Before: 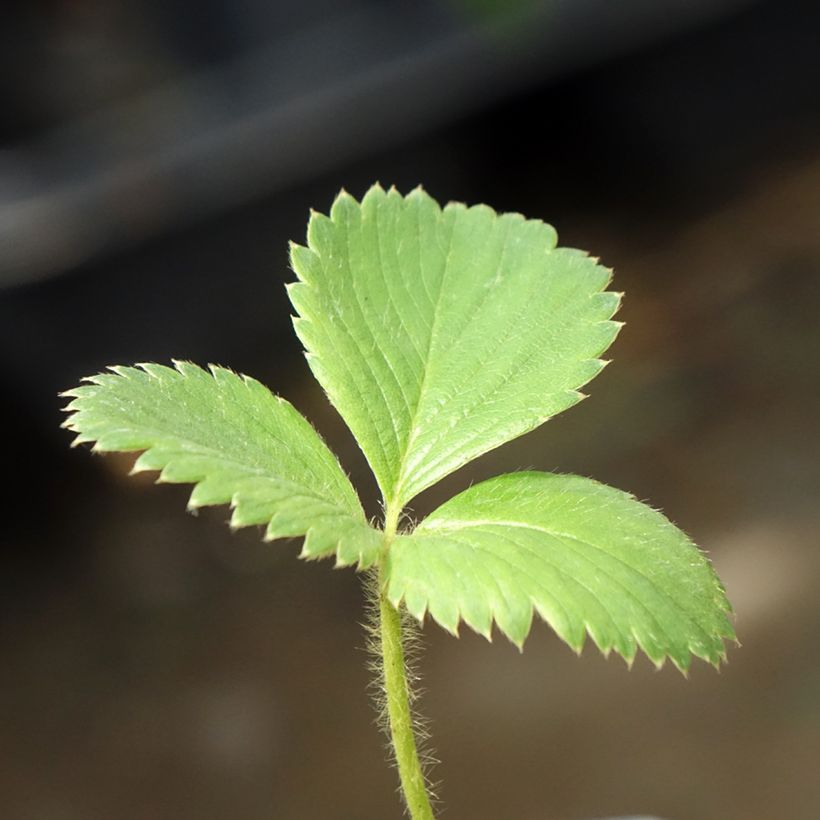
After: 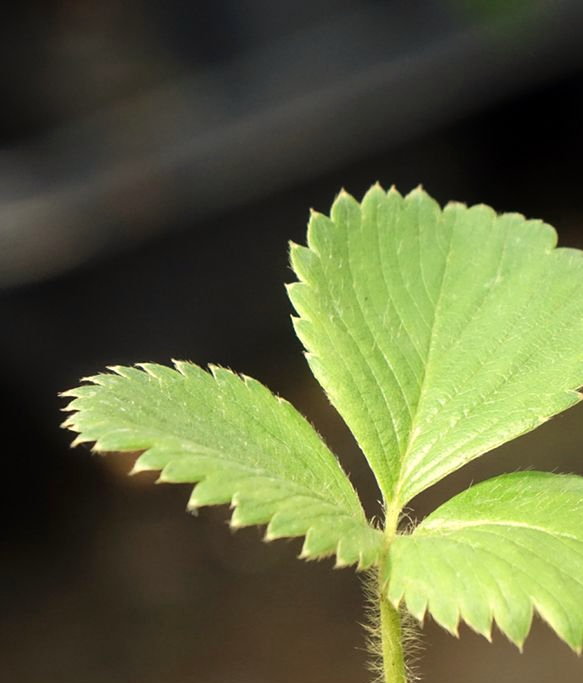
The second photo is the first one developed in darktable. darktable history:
crop: right 28.885%, bottom 16.626%
white balance: red 1.045, blue 0.932
